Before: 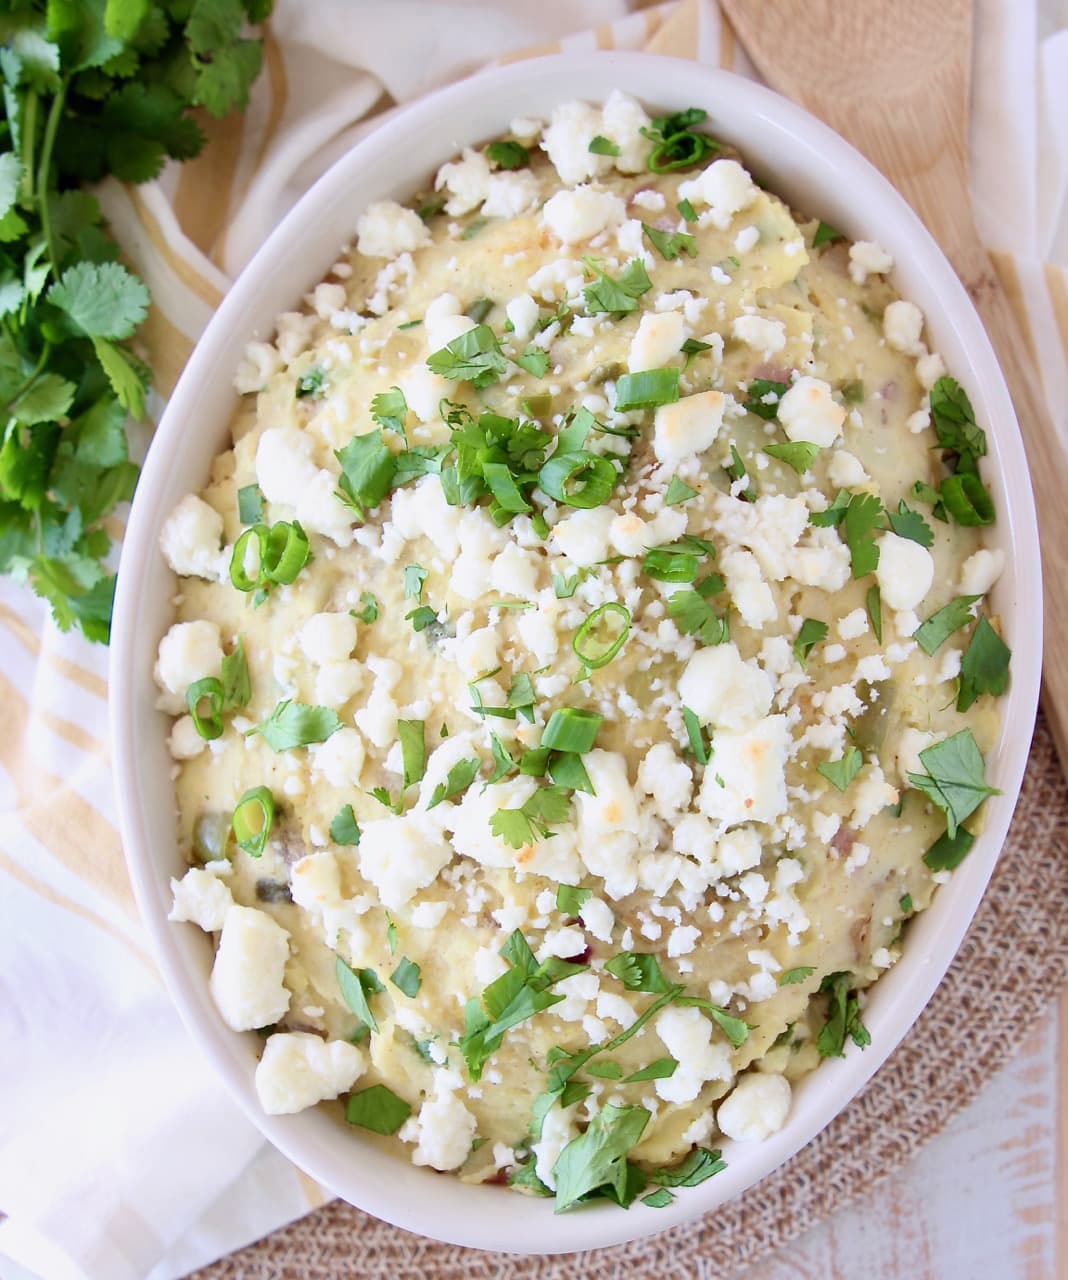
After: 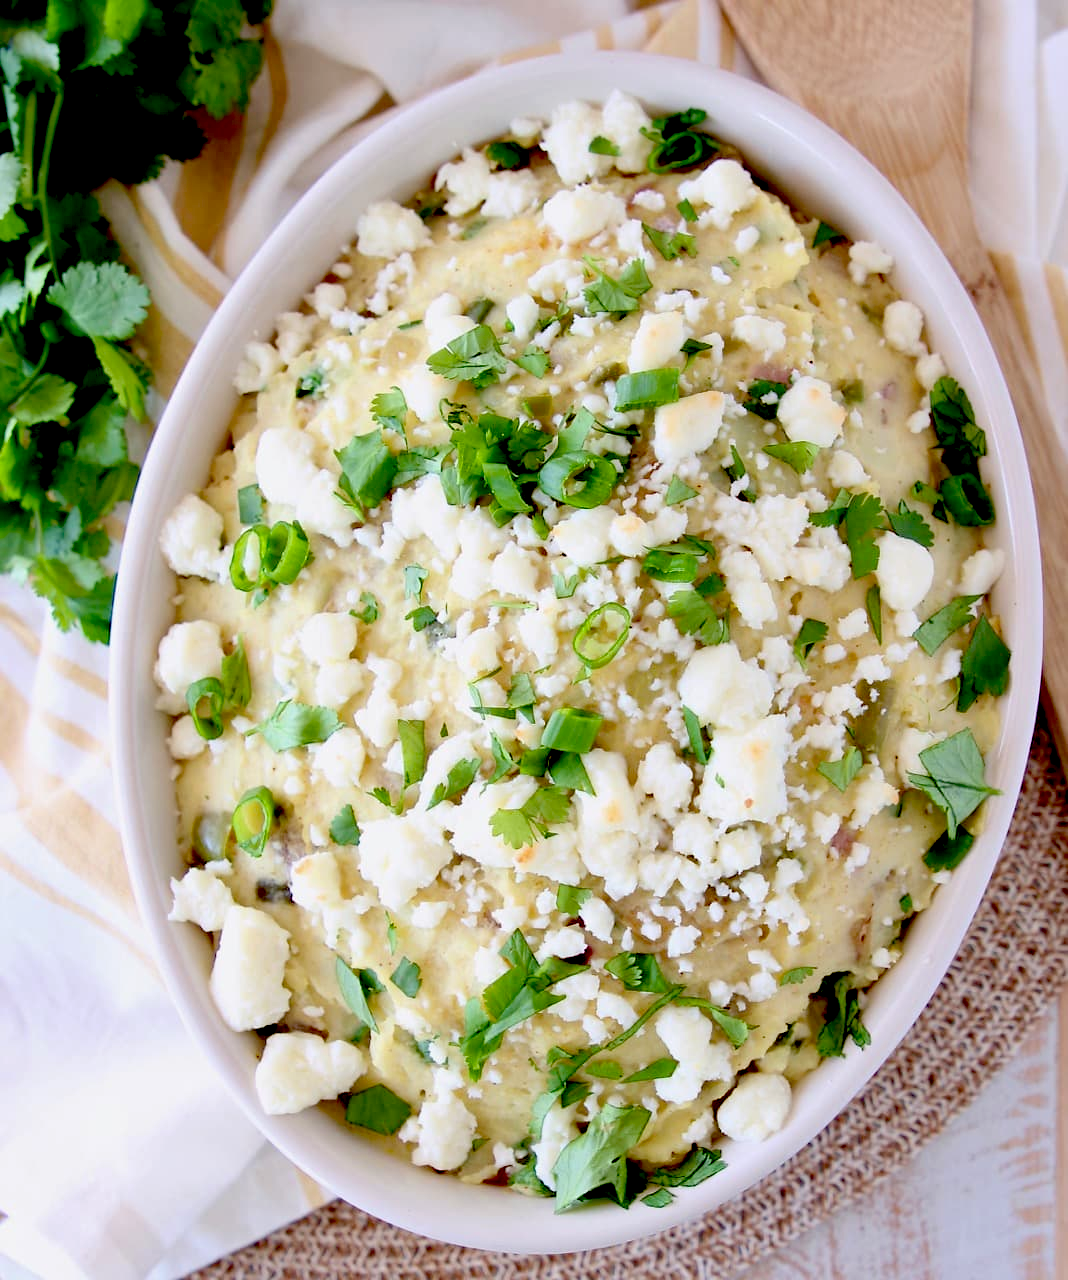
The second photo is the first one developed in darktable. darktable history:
exposure: black level correction 0.056, compensate highlight preservation false
